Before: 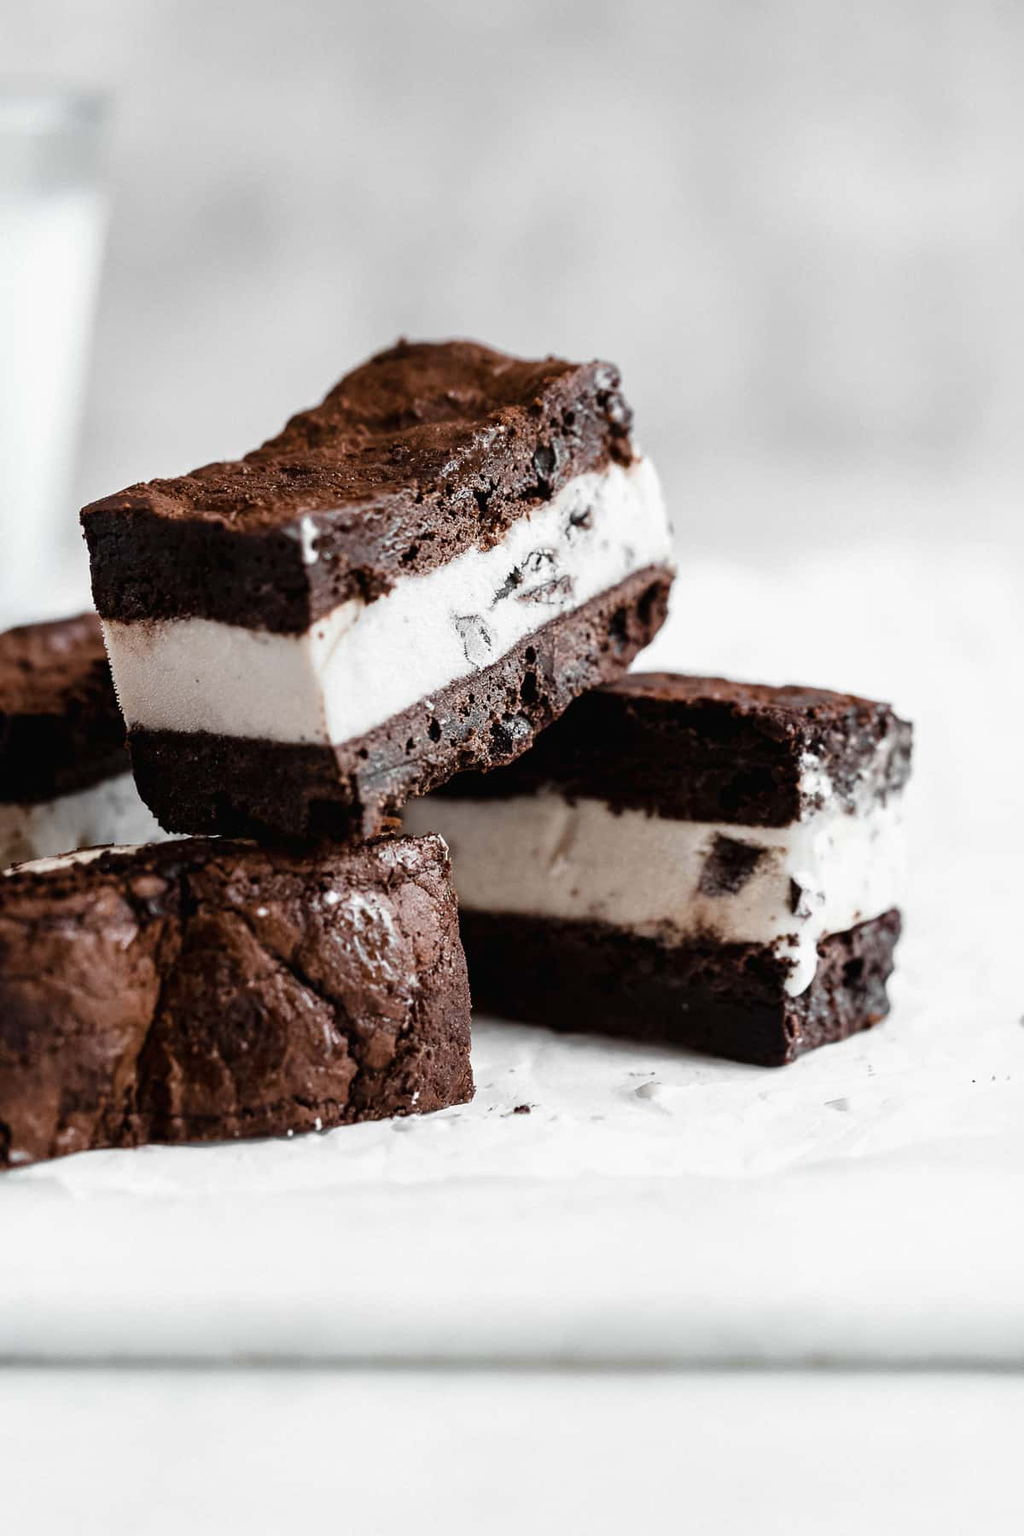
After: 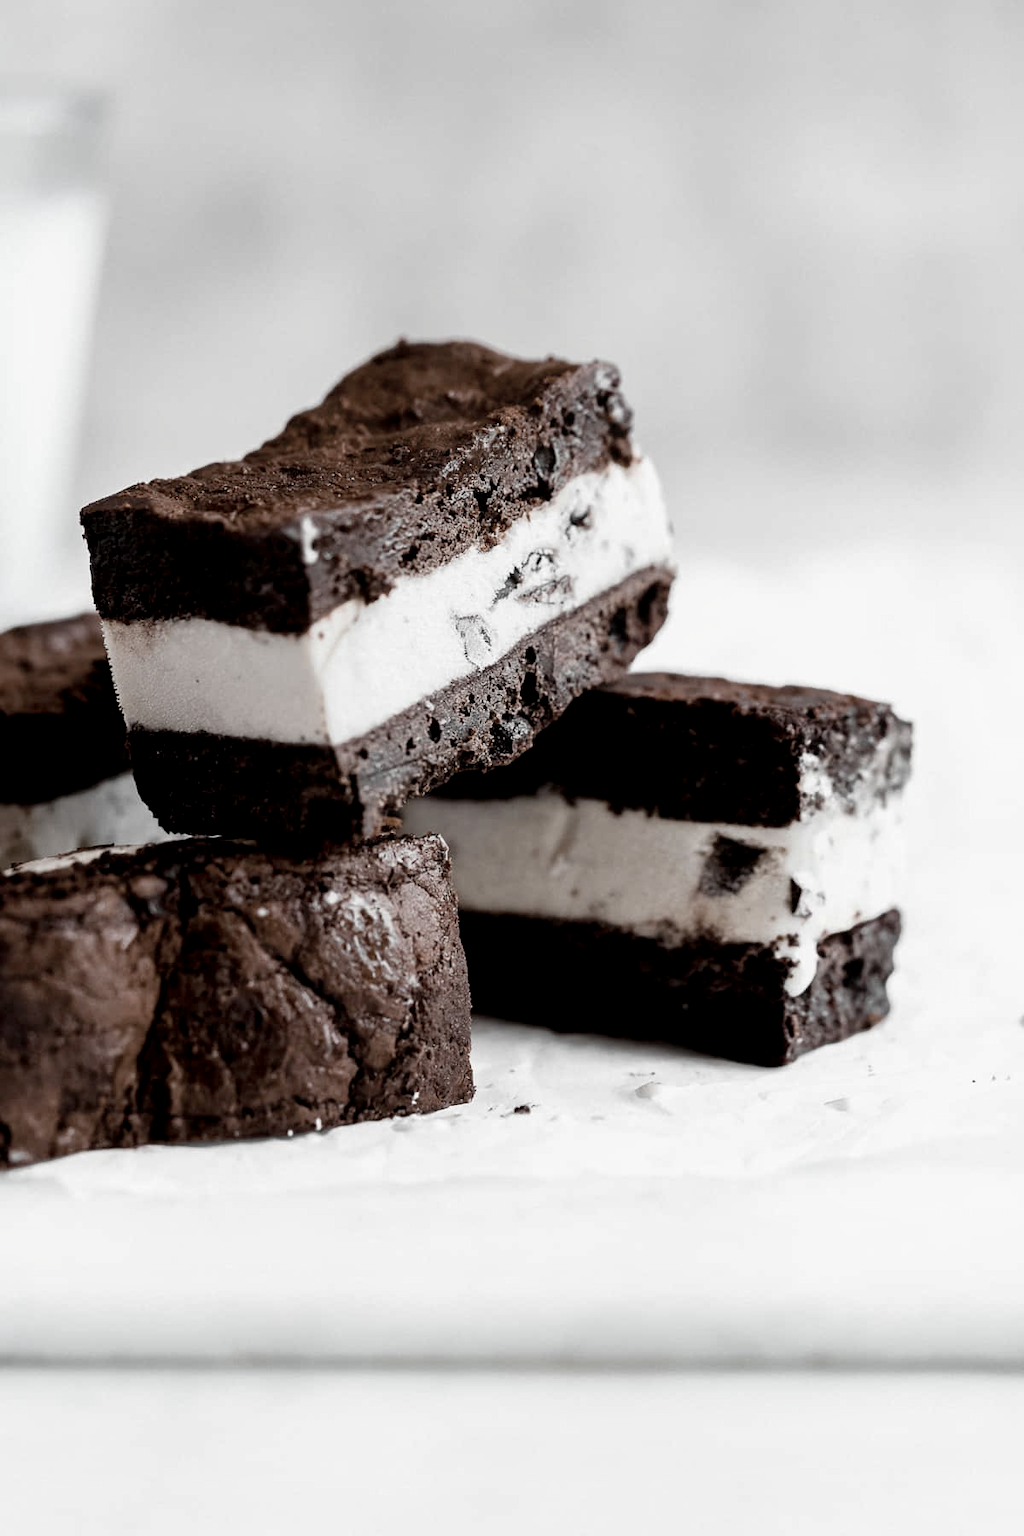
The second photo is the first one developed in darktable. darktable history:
exposure: black level correction 0.007, compensate highlight preservation false
color zones: curves: ch1 [(0, 0.292) (0.001, 0.292) (0.2, 0.264) (0.4, 0.248) (0.6, 0.248) (0.8, 0.264) (0.999, 0.292) (1, 0.292)]
contrast equalizer: octaves 7, y [[0.6 ×6], [0.55 ×6], [0 ×6], [0 ×6], [0 ×6]], mix -0.3
